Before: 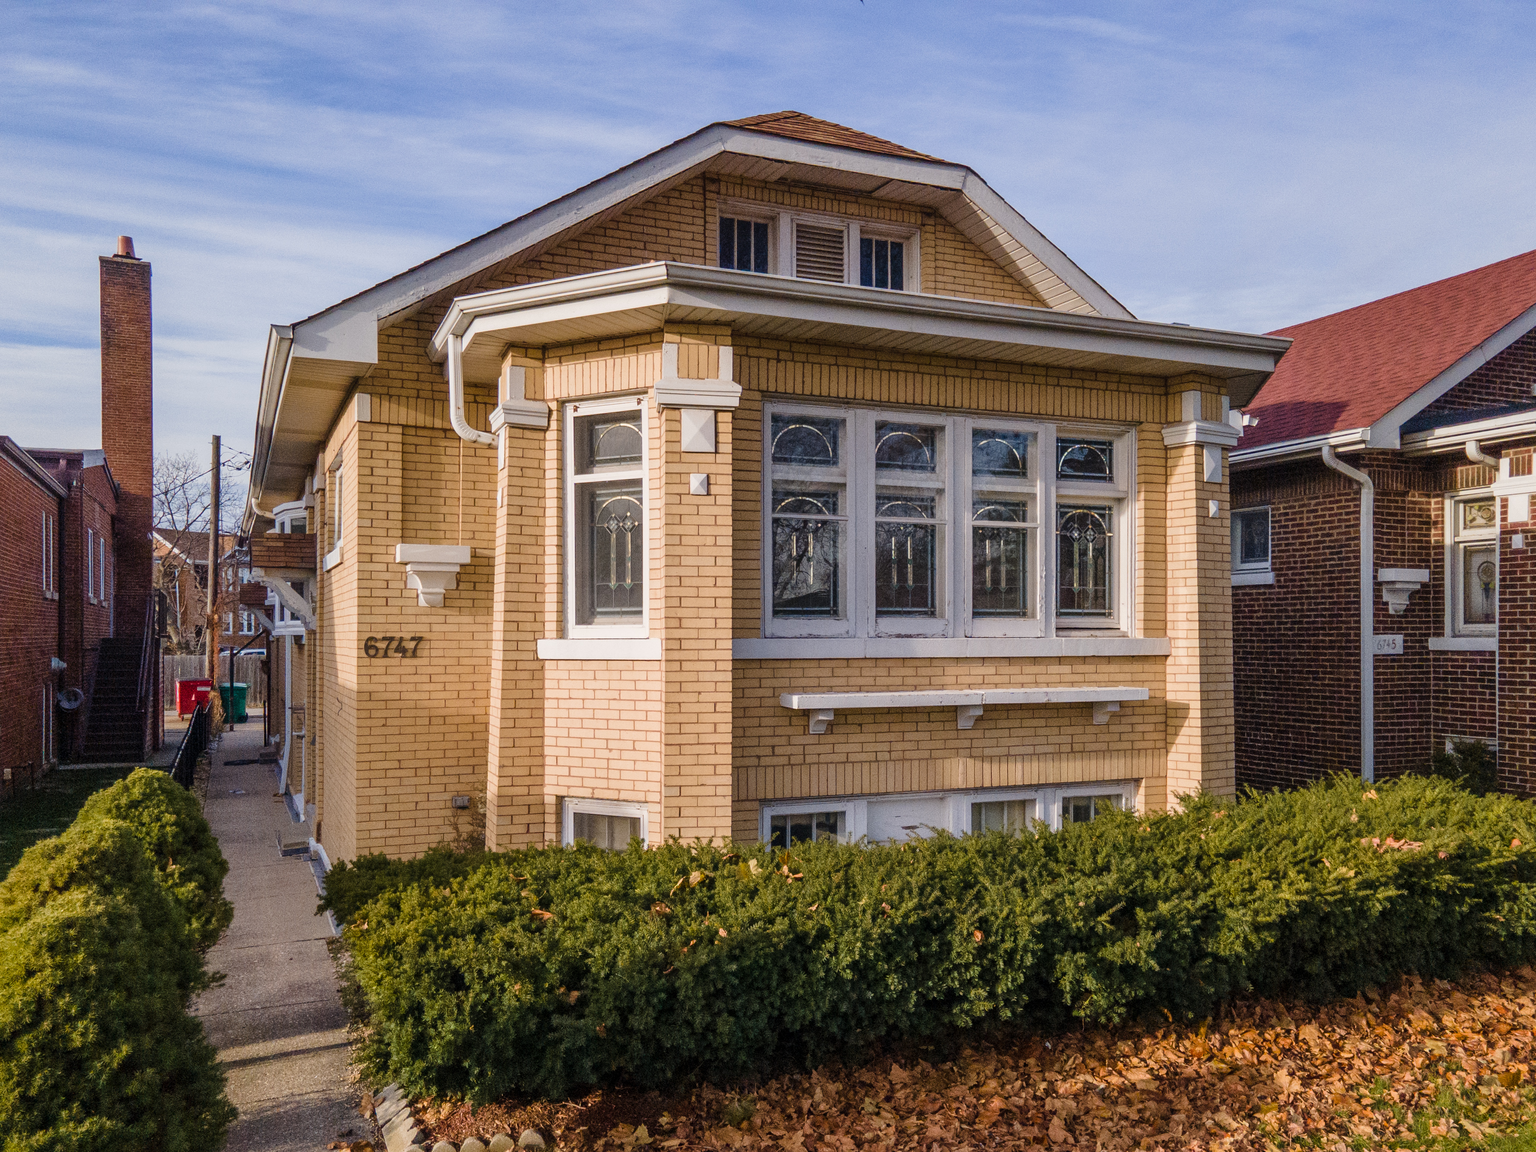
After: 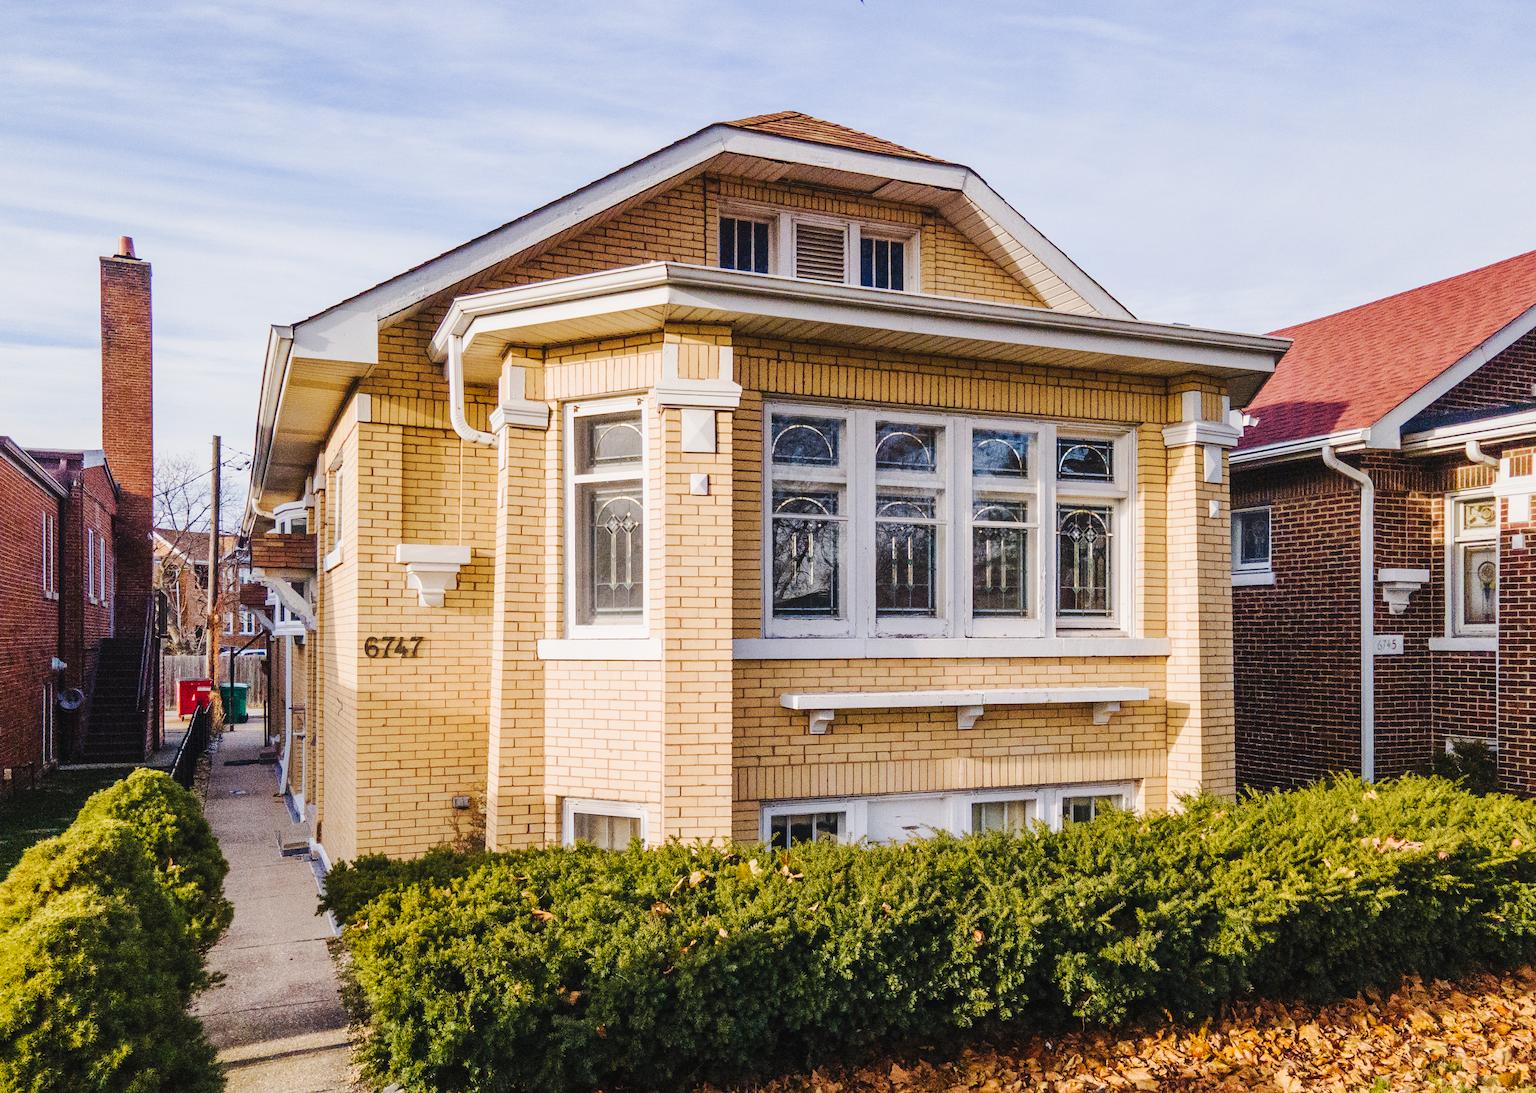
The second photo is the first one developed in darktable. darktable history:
tone curve: curves: ch0 [(0, 0.026) (0.146, 0.158) (0.272, 0.34) (0.453, 0.627) (0.687, 0.829) (1, 1)], preserve colors none
crop and rotate: top 0.006%, bottom 5.035%
color correction: highlights b* 0.067
